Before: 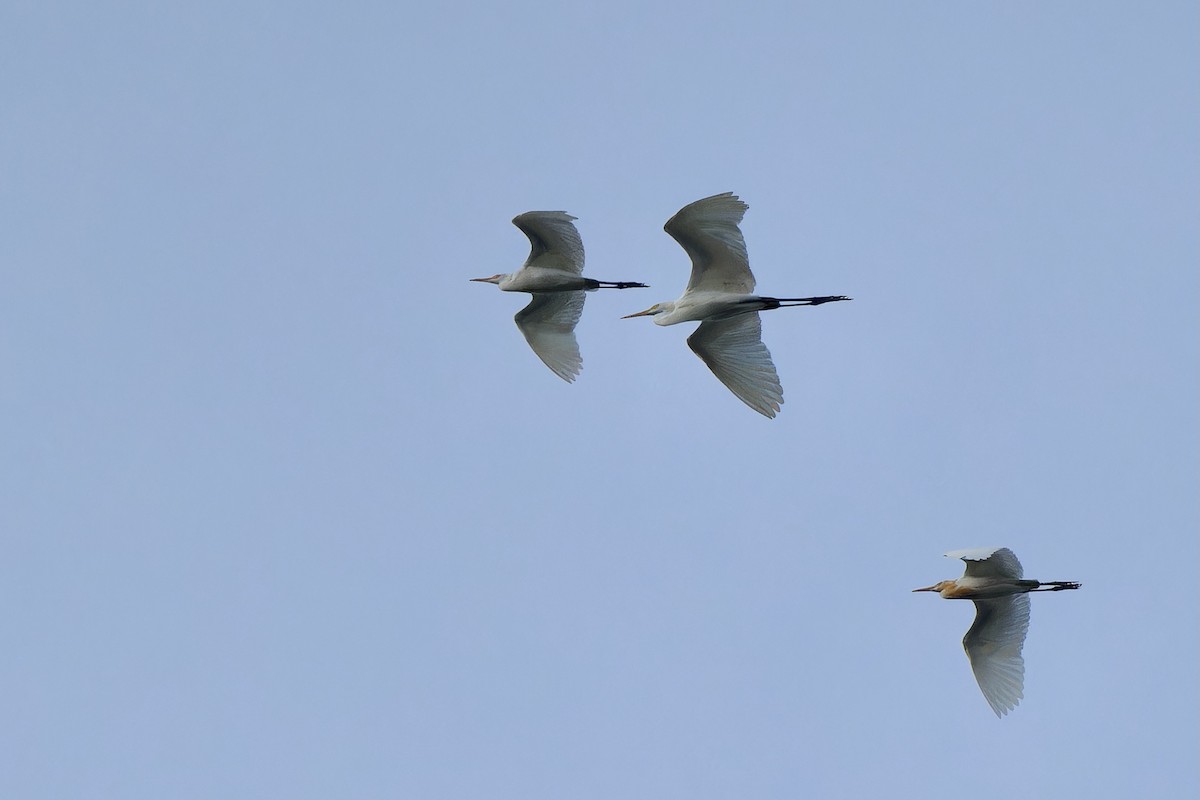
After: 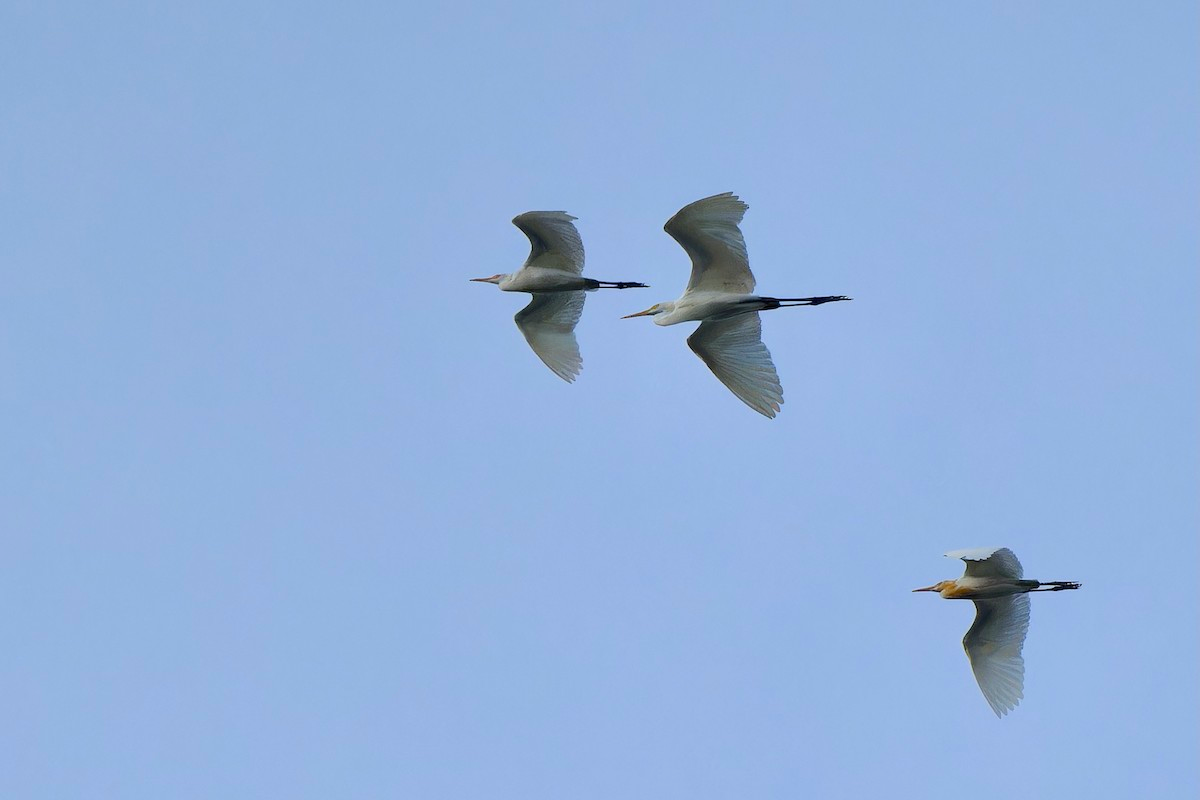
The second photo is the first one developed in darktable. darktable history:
color balance rgb: perceptual saturation grading › global saturation 29.931%, perceptual brilliance grading › global brilliance 2.962%, perceptual brilliance grading › highlights -2.427%, perceptual brilliance grading › shadows 3.731%, global vibrance 20%
